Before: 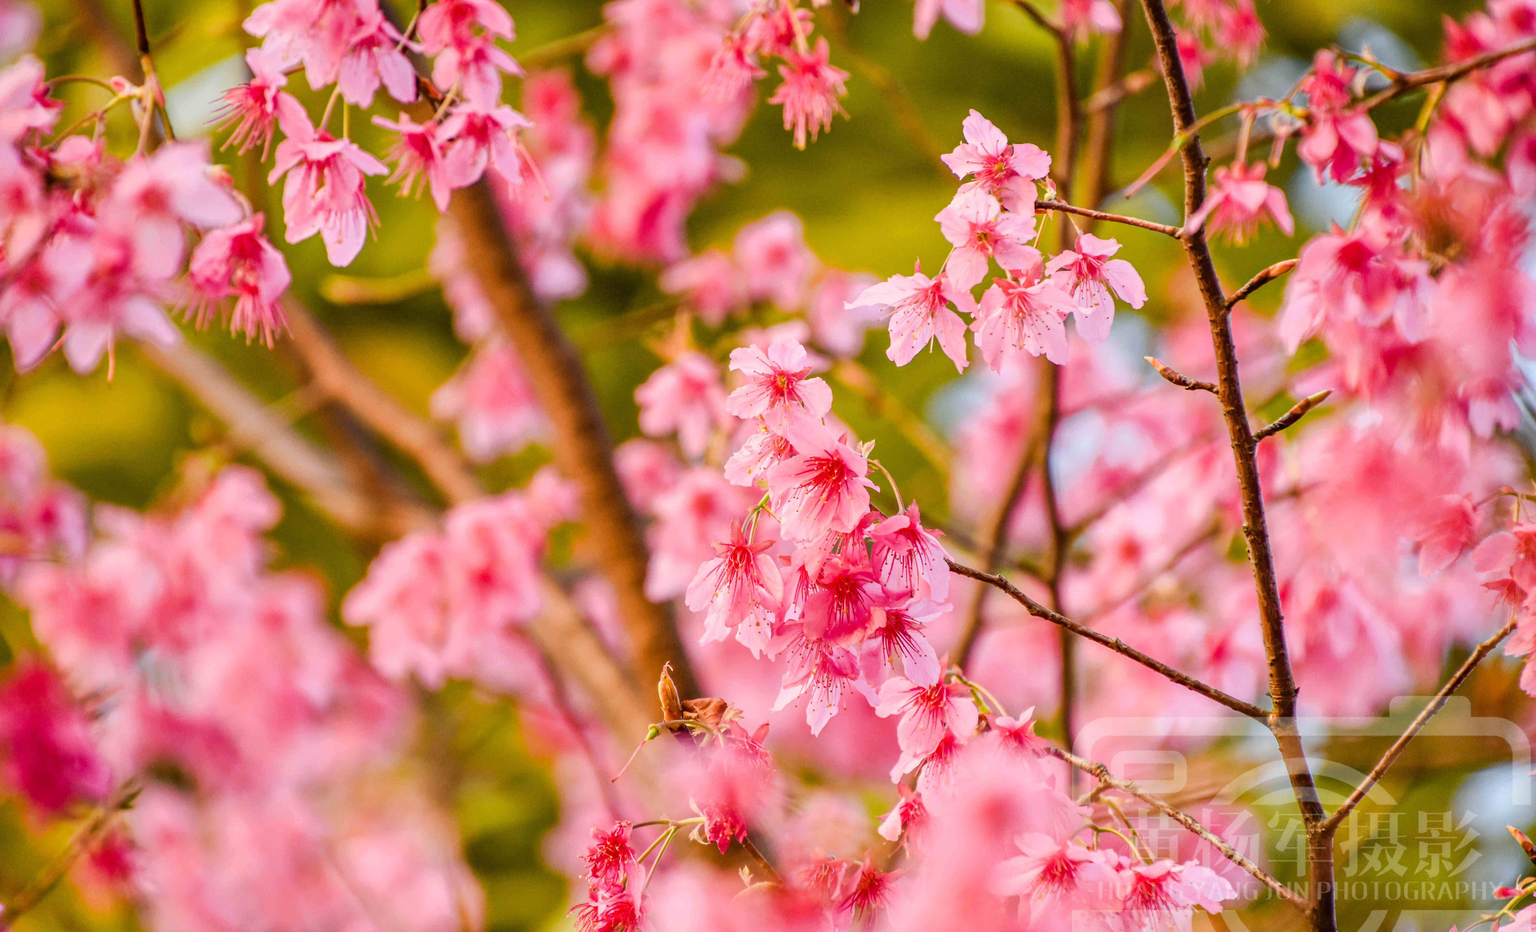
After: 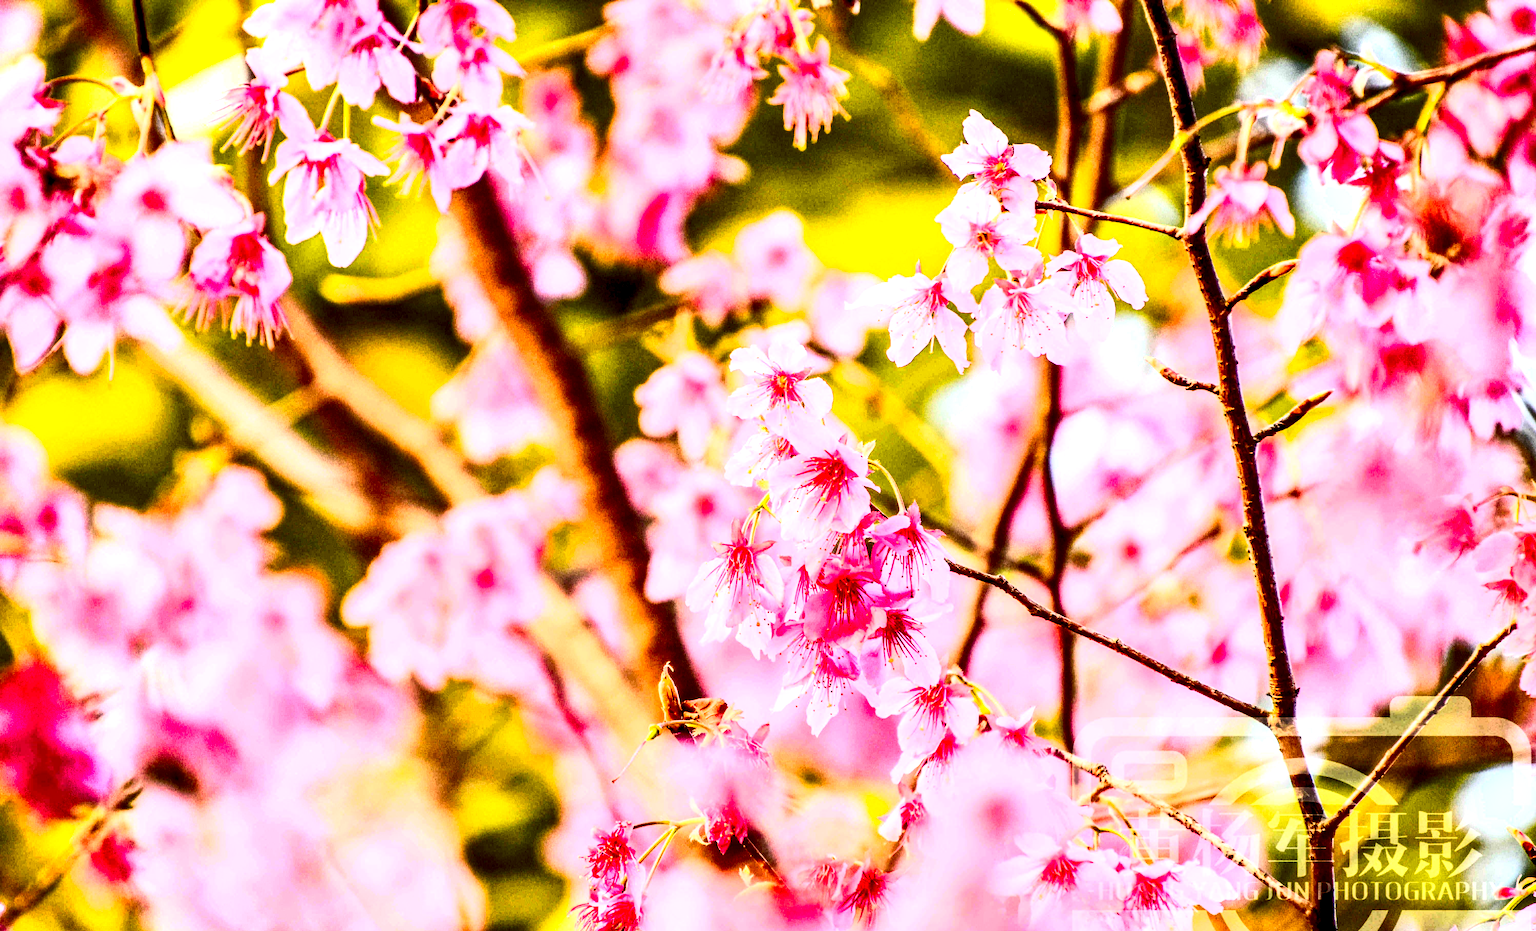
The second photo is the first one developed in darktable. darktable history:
local contrast: highlights 80%, shadows 57%, detail 175%, midtone range 0.602
contrast brightness saturation: contrast 0.83, brightness 0.59, saturation 0.59
